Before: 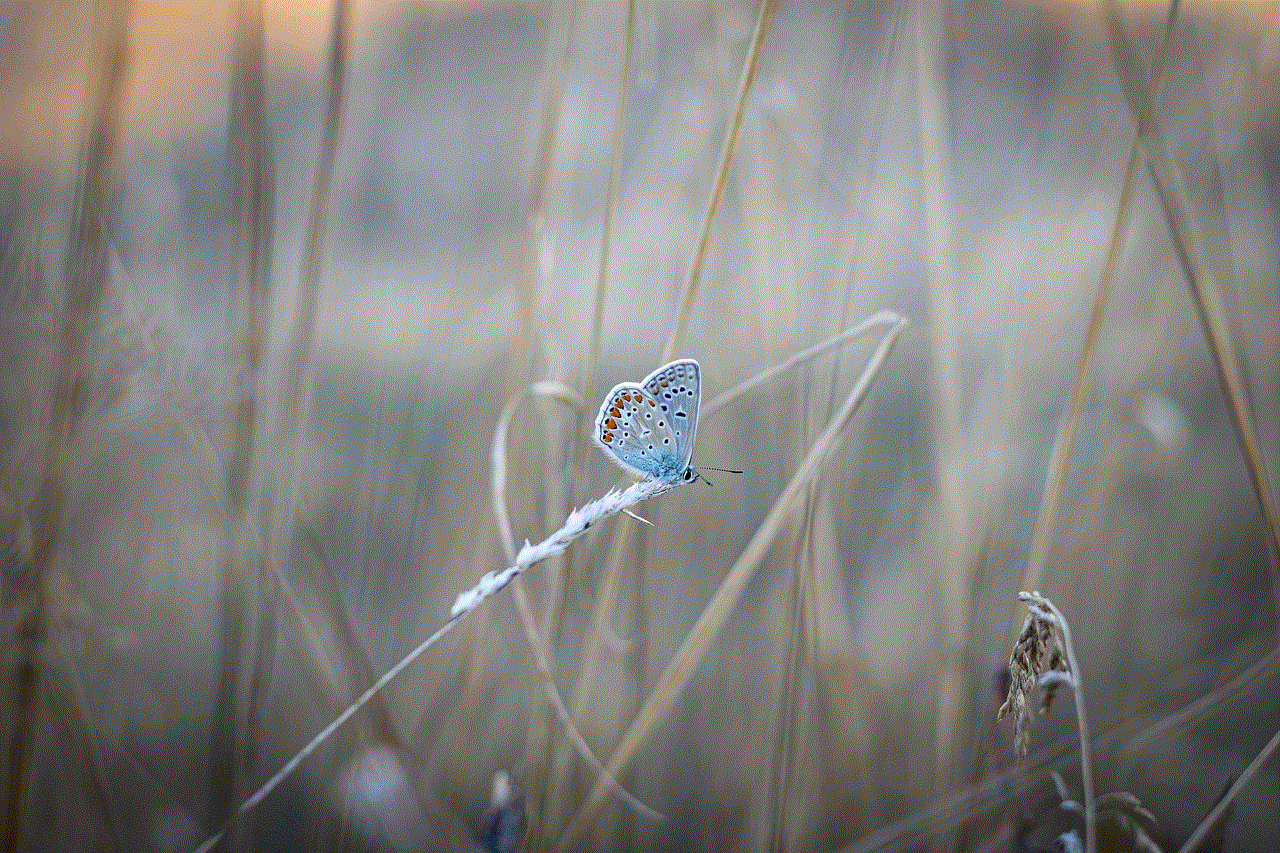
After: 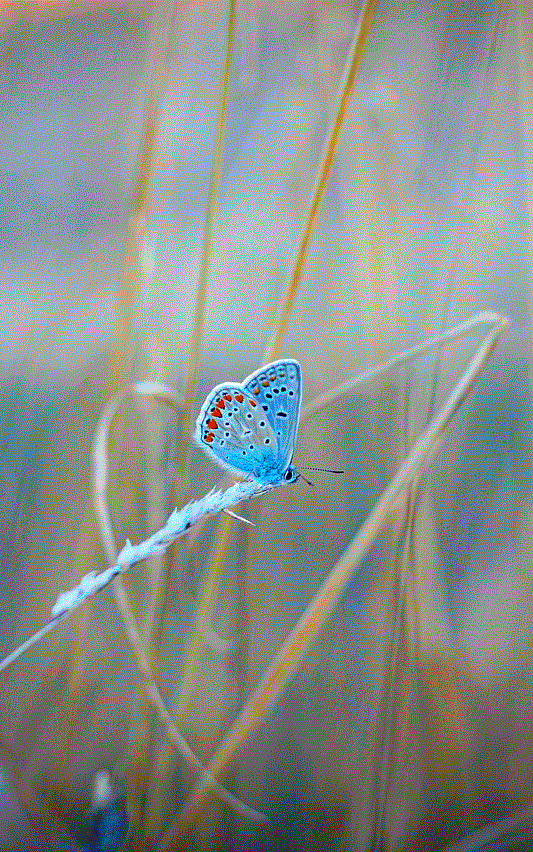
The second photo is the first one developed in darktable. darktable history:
crop: left 31.229%, right 27.105%
color correction: saturation 2.15
